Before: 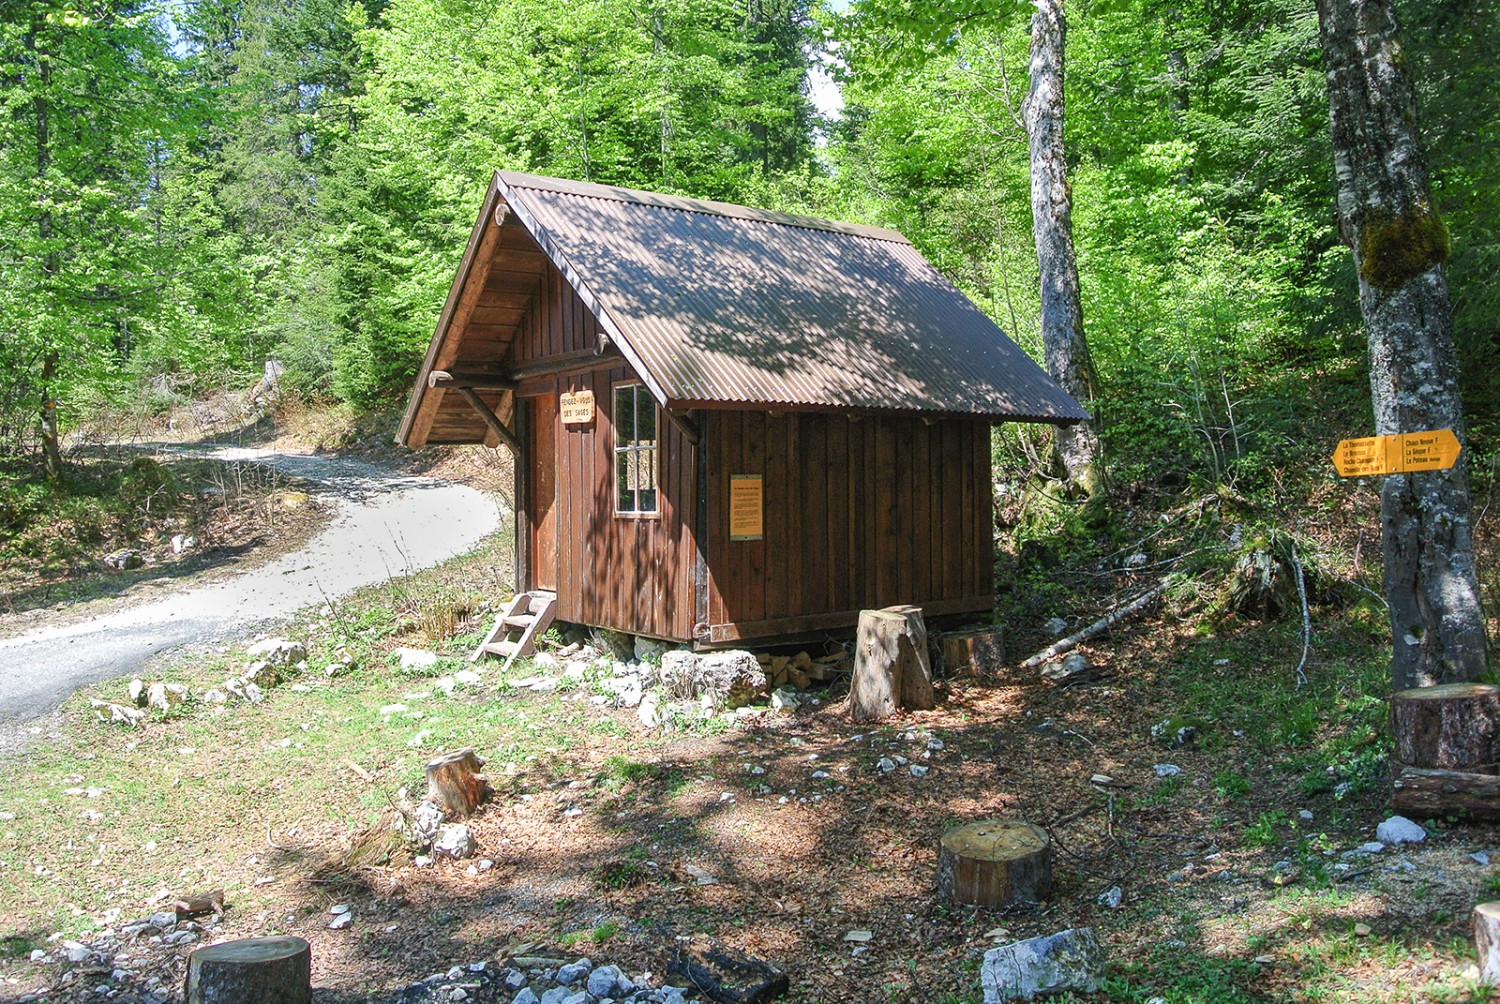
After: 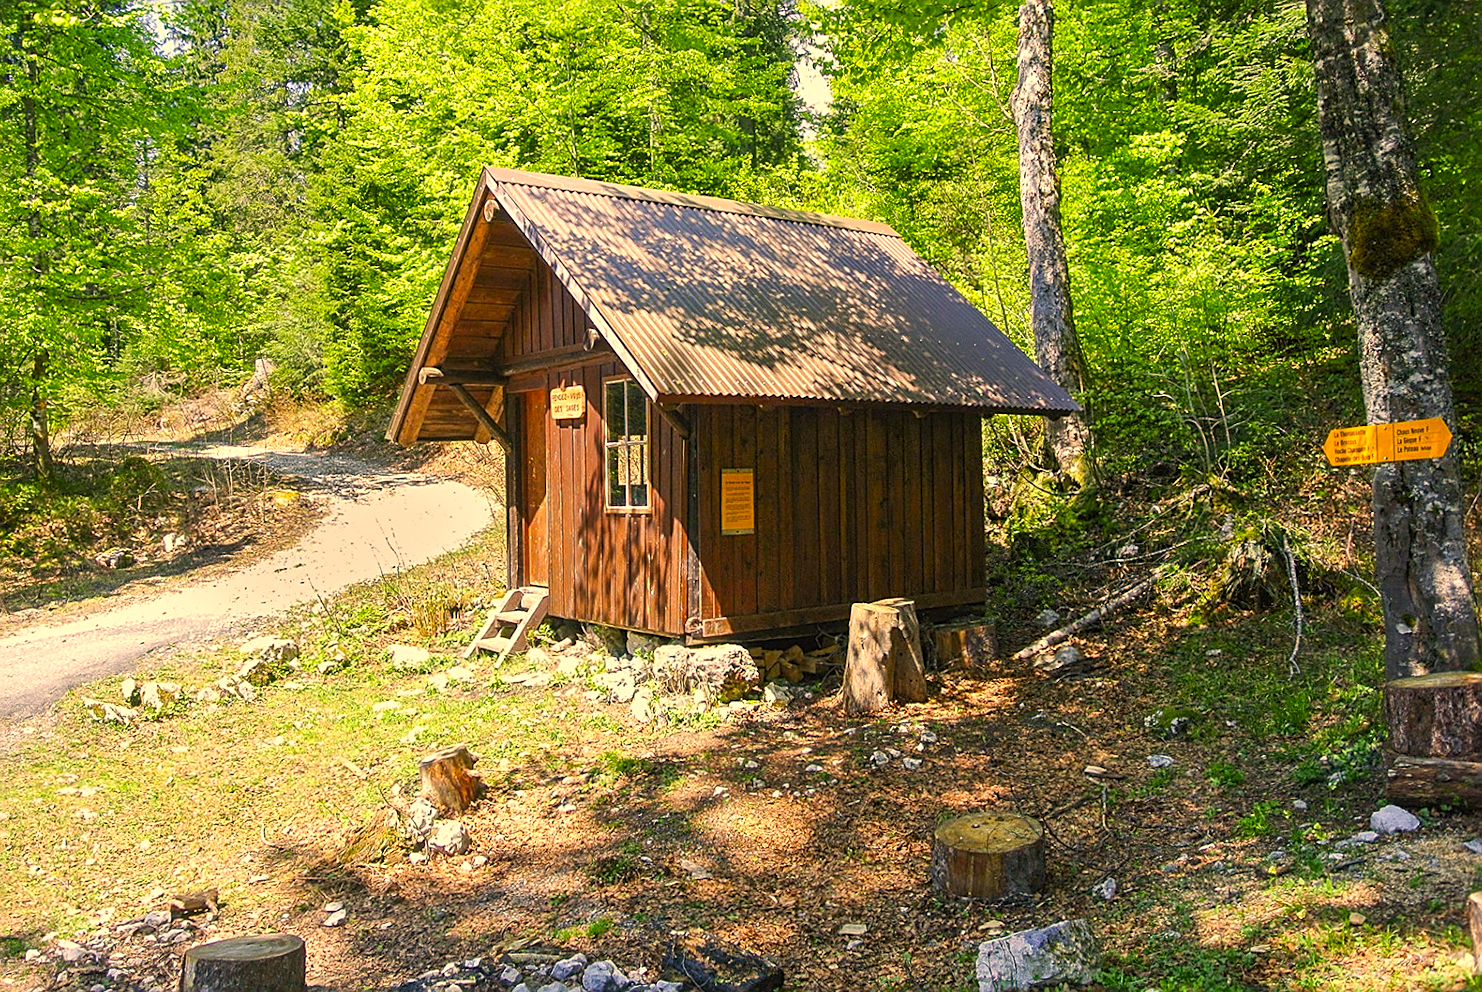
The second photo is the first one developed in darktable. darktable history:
sharpen: on, module defaults
tone equalizer: on, module defaults
color balance rgb: perceptual saturation grading › global saturation 20%, global vibrance 20%
color correction: highlights a* 15, highlights b* 31.55
exposure: exposure 0.131 EV, compensate highlight preservation false
rotate and perspective: rotation -0.45°, automatic cropping original format, crop left 0.008, crop right 0.992, crop top 0.012, crop bottom 0.988
